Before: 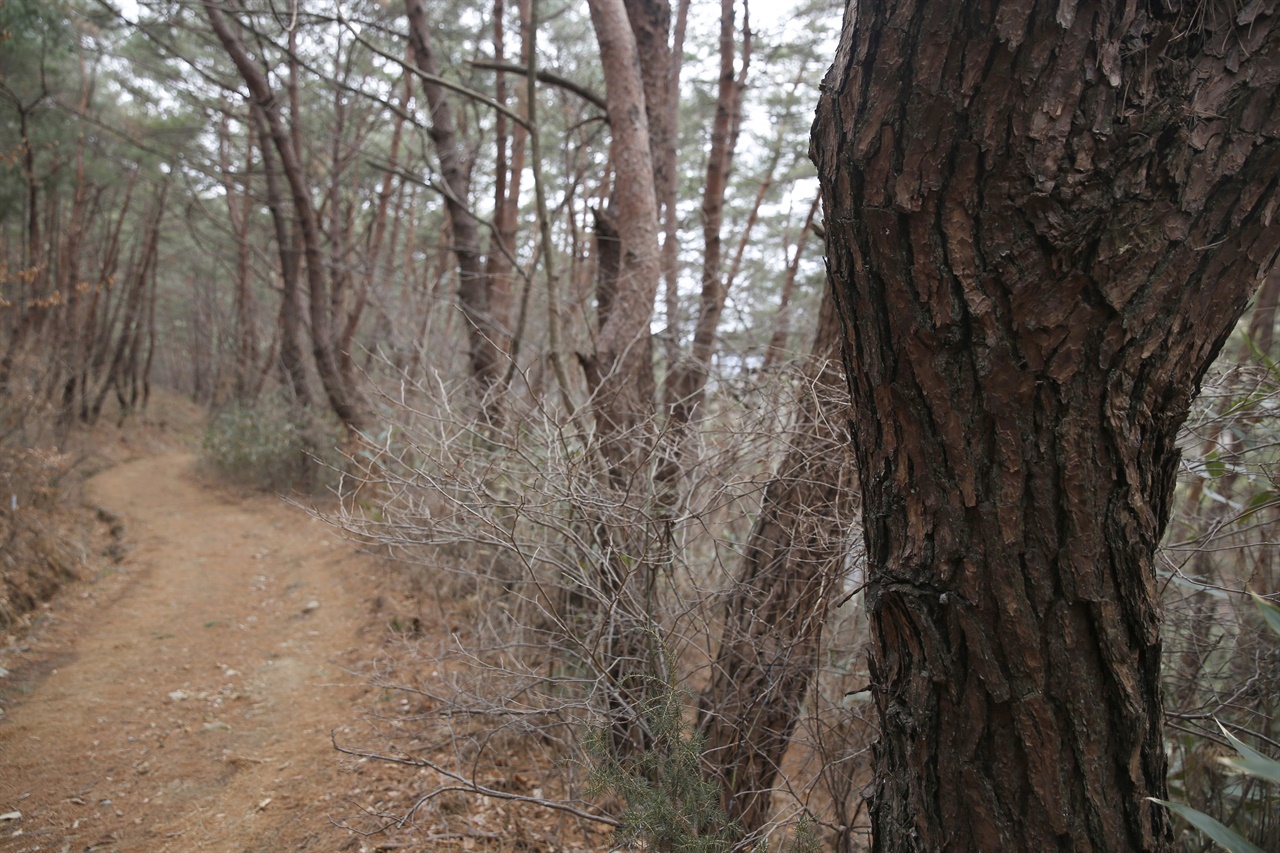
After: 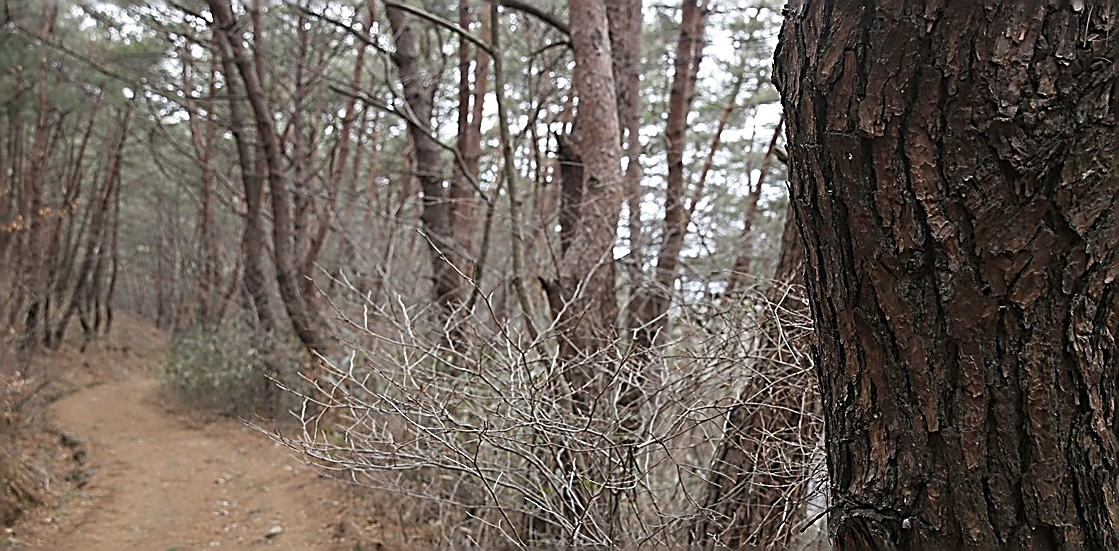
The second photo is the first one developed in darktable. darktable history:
color calibration: illuminant same as pipeline (D50), adaptation none (bypass), x 0.333, y 0.334, temperature 5022.26 K
sharpen: amount 1.851
crop: left 2.944%, top 8.908%, right 9.611%, bottom 26.445%
